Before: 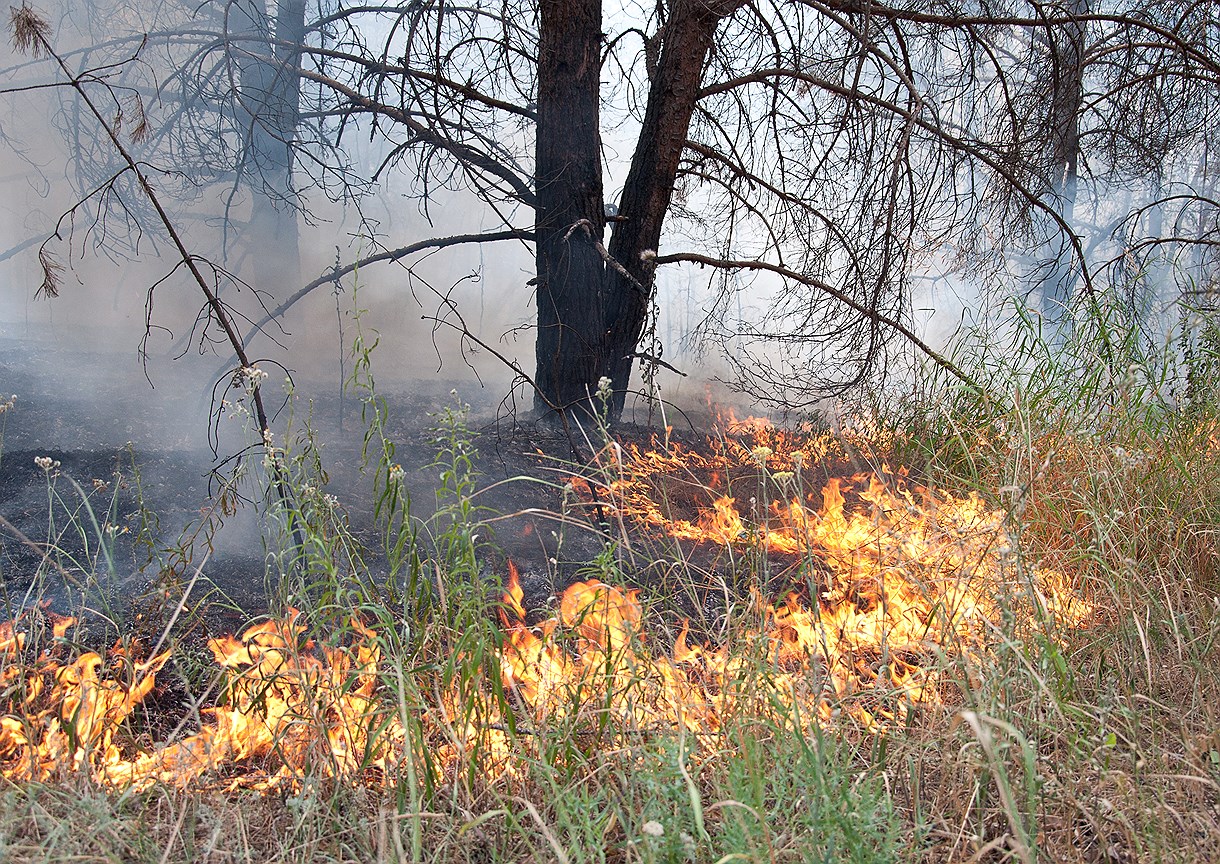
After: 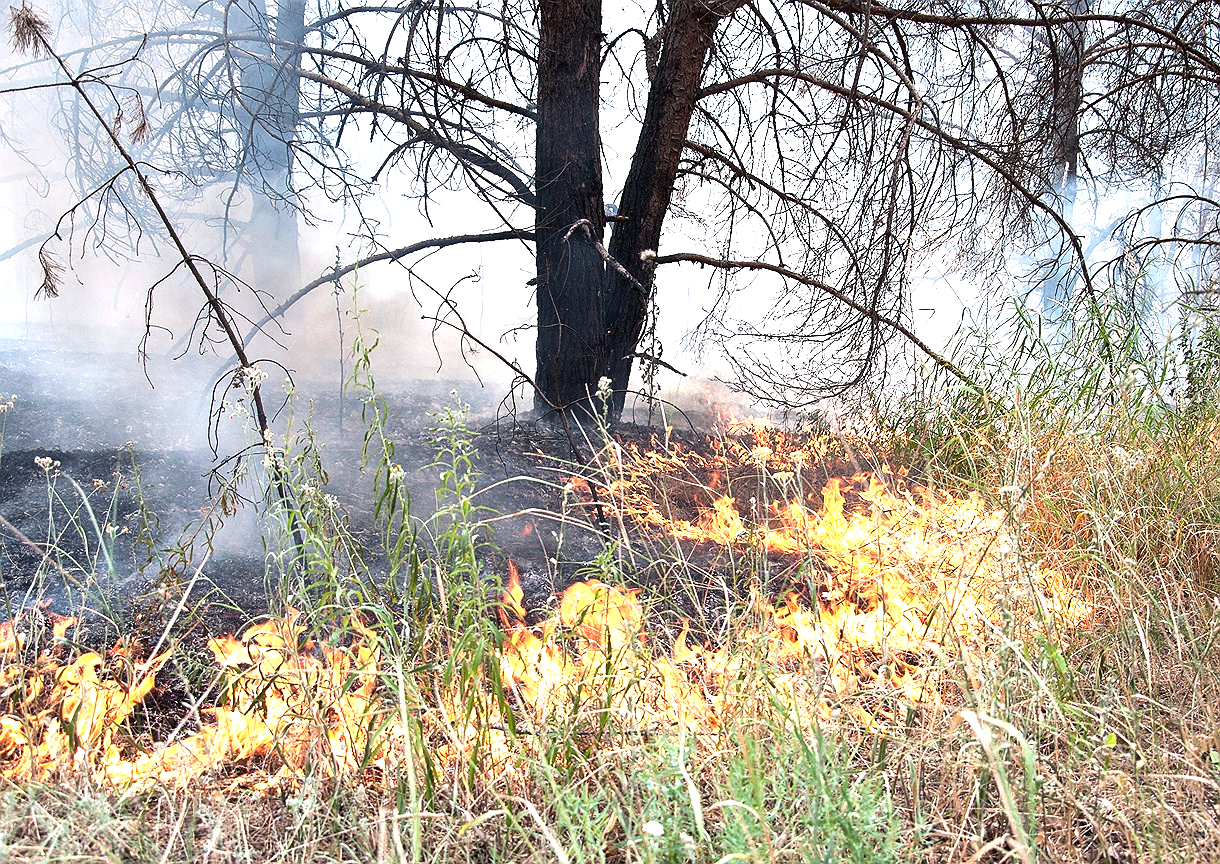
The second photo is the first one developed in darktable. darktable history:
tone equalizer: -8 EV -0.75 EV, -7 EV -0.7 EV, -6 EV -0.6 EV, -5 EV -0.4 EV, -3 EV 0.4 EV, -2 EV 0.6 EV, -1 EV 0.7 EV, +0 EV 0.75 EV, edges refinement/feathering 500, mask exposure compensation -1.57 EV, preserve details no
exposure: exposure 0.6 EV, compensate highlight preservation false
